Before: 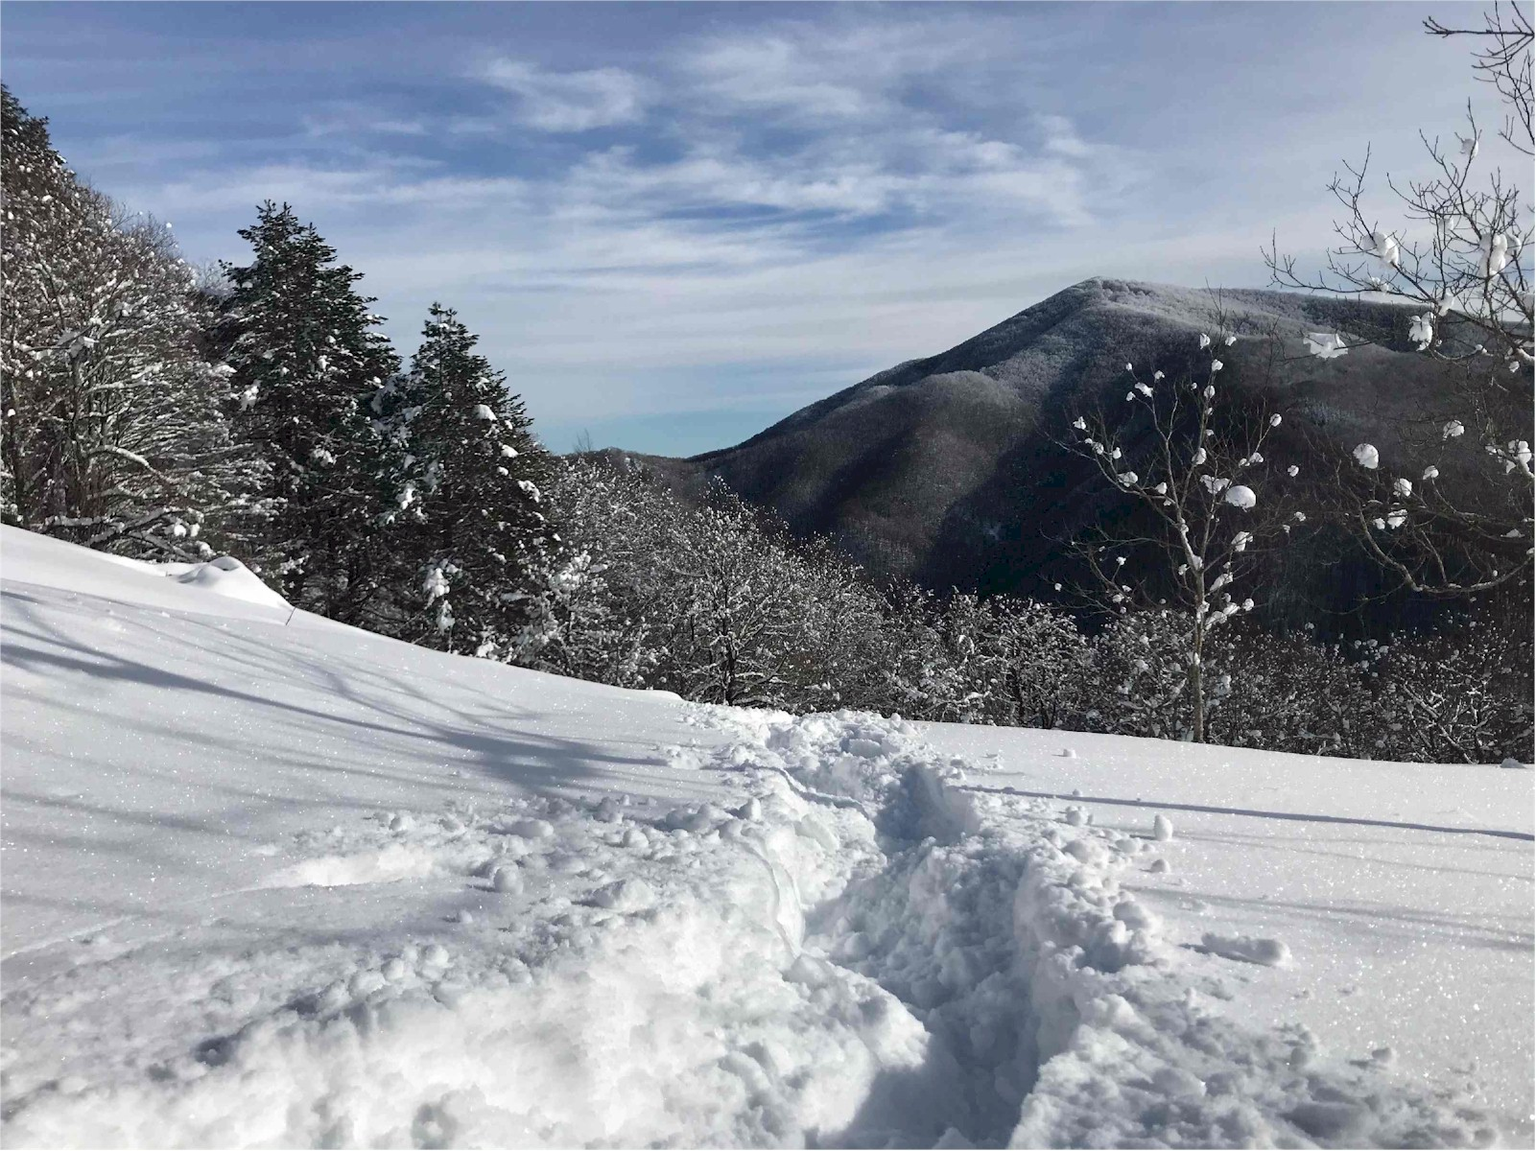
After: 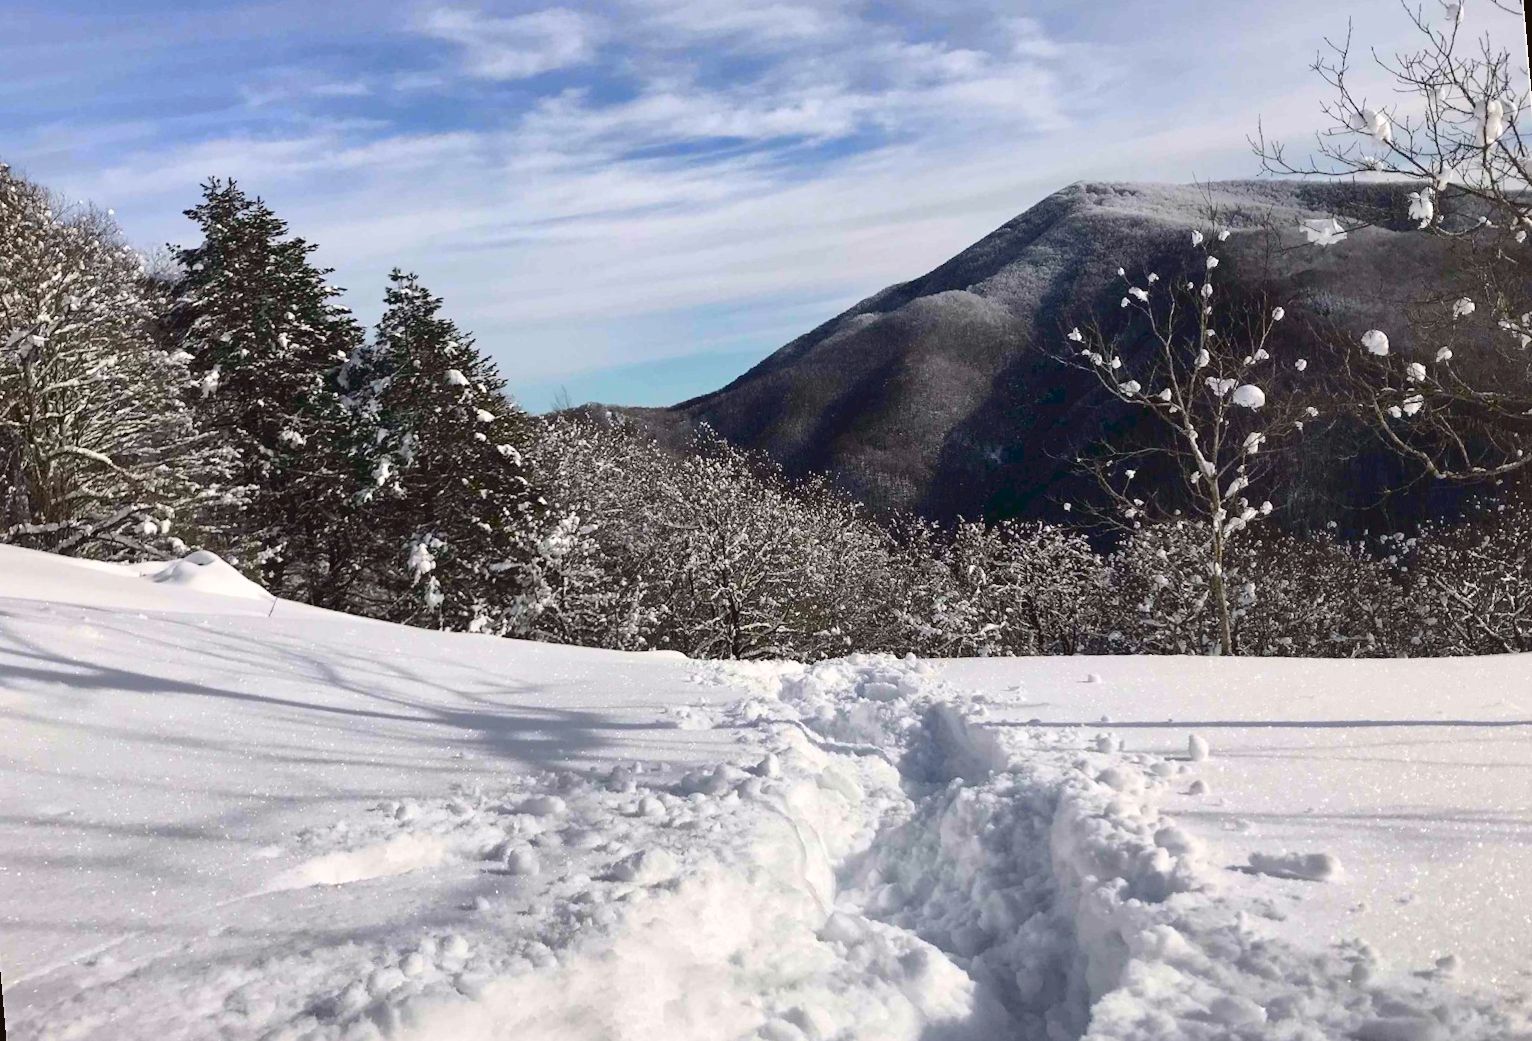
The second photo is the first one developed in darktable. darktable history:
levels: levels [0, 0.499, 1]
tone curve: curves: ch0 [(0.003, 0.023) (0.071, 0.052) (0.236, 0.197) (0.466, 0.557) (0.631, 0.764) (0.806, 0.906) (1, 1)]; ch1 [(0, 0) (0.262, 0.227) (0.417, 0.386) (0.469, 0.467) (0.502, 0.51) (0.528, 0.521) (0.573, 0.555) (0.605, 0.621) (0.644, 0.671) (0.686, 0.728) (0.994, 0.987)]; ch2 [(0, 0) (0.262, 0.188) (0.385, 0.353) (0.427, 0.424) (0.495, 0.502) (0.531, 0.555) (0.583, 0.632) (0.644, 0.748) (1, 1)], color space Lab, independent channels, preserve colors none
rotate and perspective: rotation -5°, crop left 0.05, crop right 0.952, crop top 0.11, crop bottom 0.89
shadows and highlights: on, module defaults
